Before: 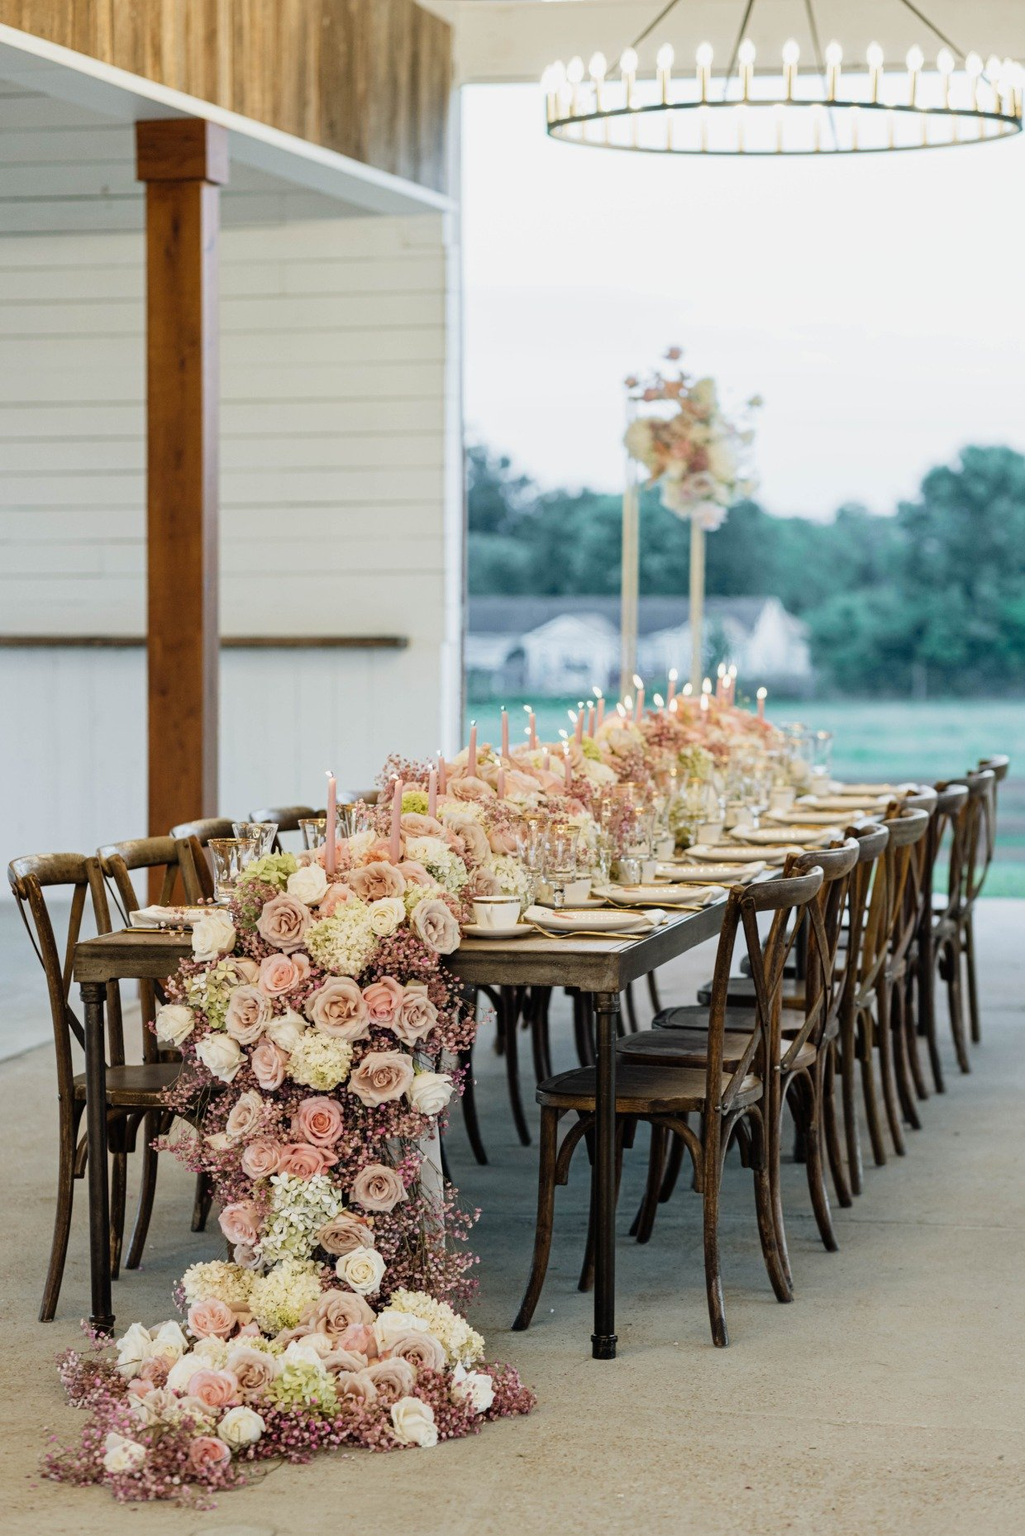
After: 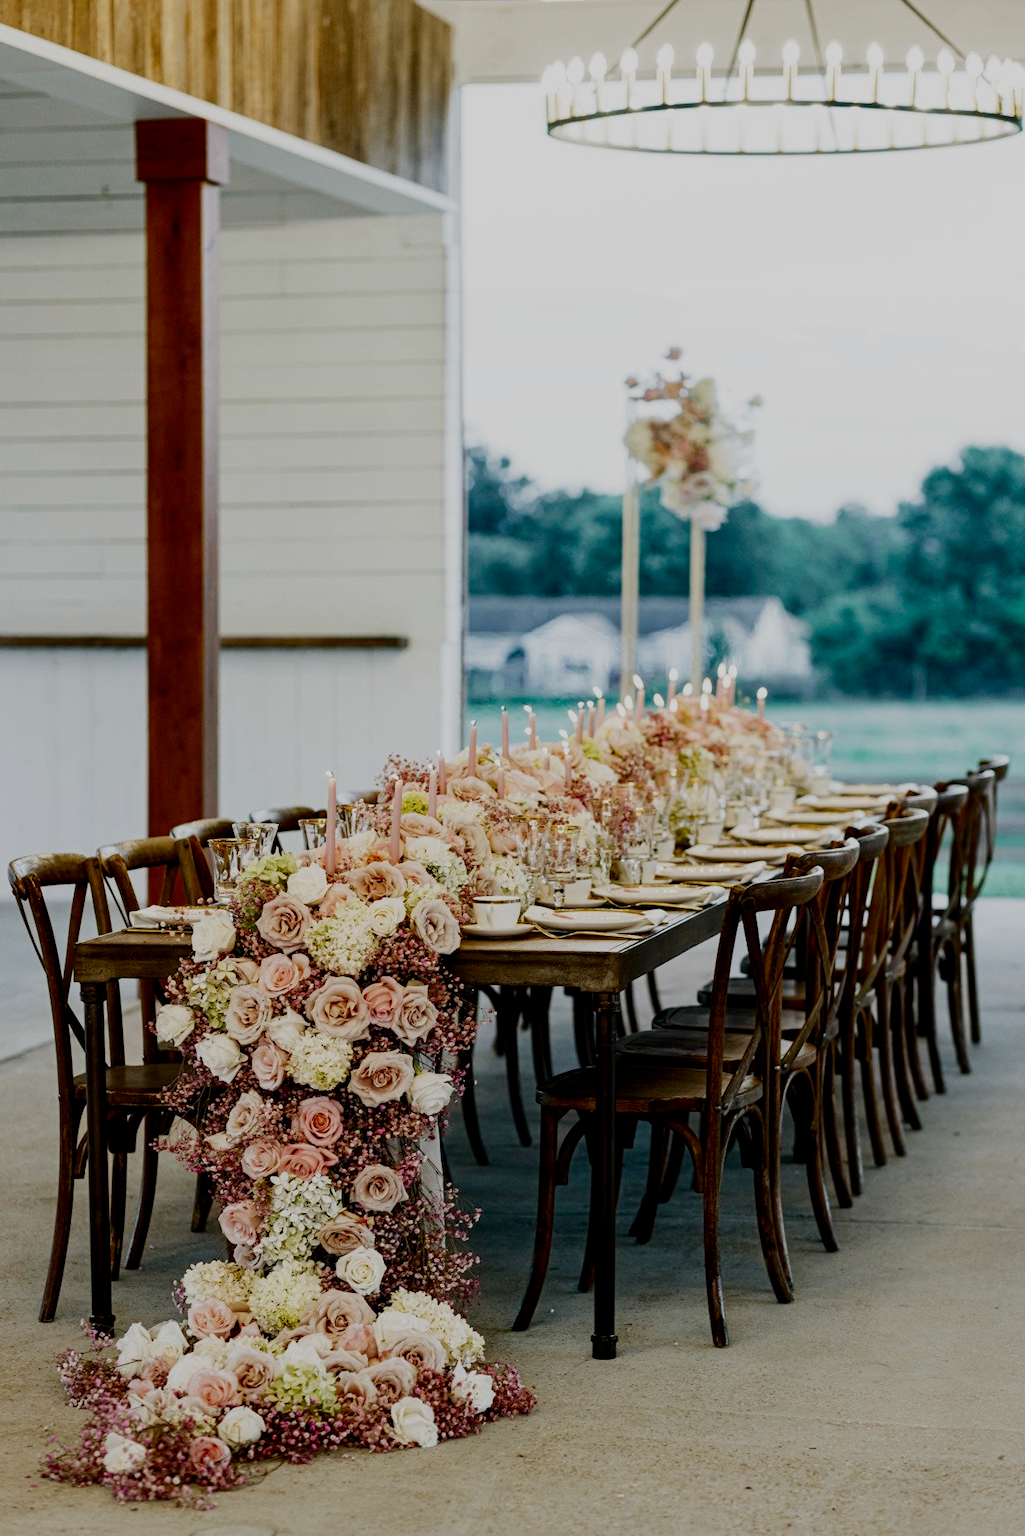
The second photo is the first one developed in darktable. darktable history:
contrast brightness saturation: contrast 0.13, brightness -0.224, saturation 0.137
filmic rgb: black relative exposure -7.65 EV, white relative exposure 4.56 EV, hardness 3.61, contrast 1.11, add noise in highlights 0.001, preserve chrominance no, color science v3 (2019), use custom middle-gray values true, contrast in highlights soft
